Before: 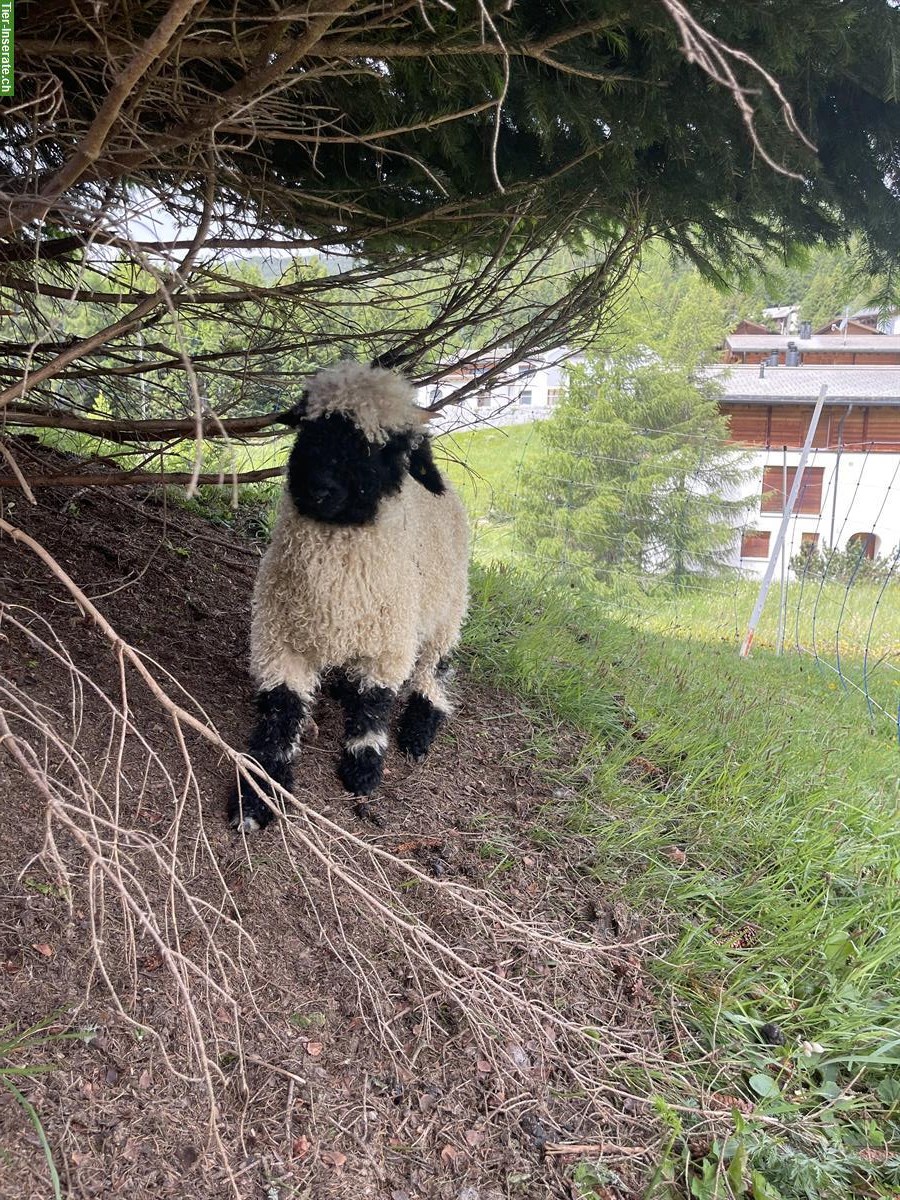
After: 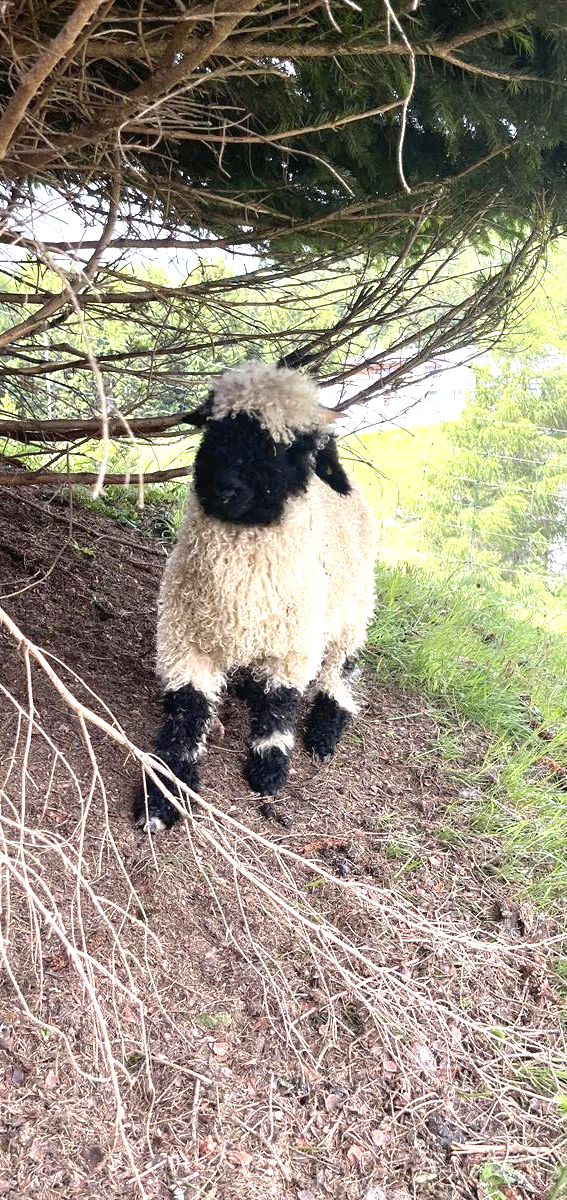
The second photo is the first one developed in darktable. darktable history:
crop: left 10.474%, right 26.454%
exposure: black level correction 0, exposure 1.121 EV, compensate highlight preservation false
